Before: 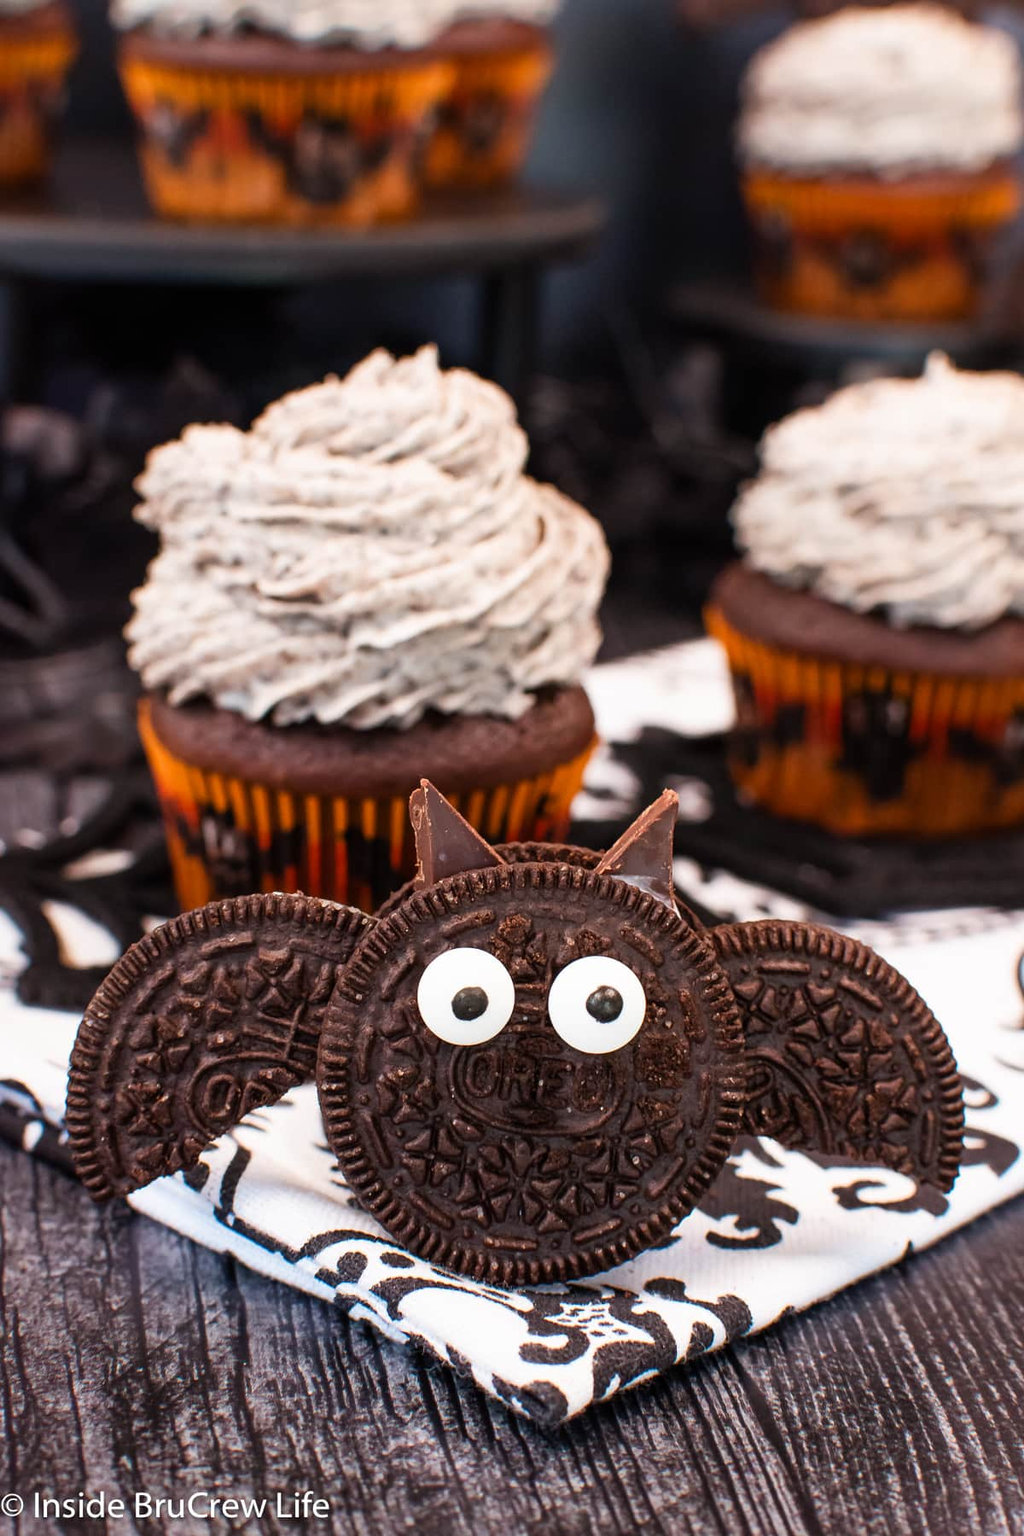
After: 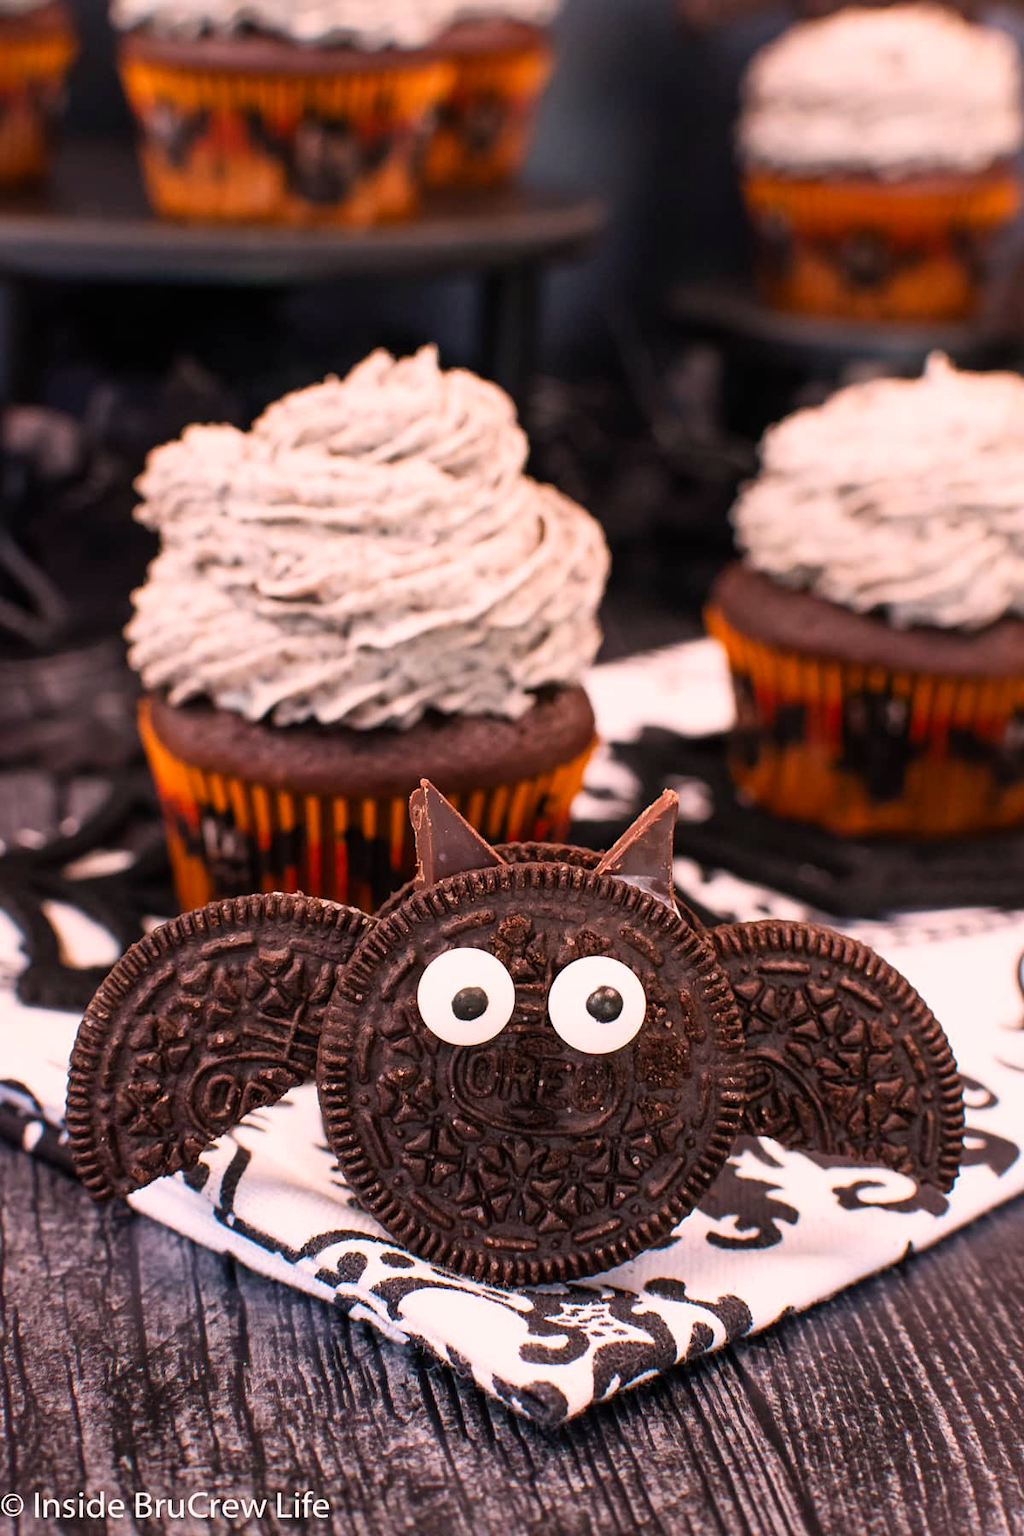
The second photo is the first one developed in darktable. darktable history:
color correction: highlights a* 12.6, highlights b* 5.57
